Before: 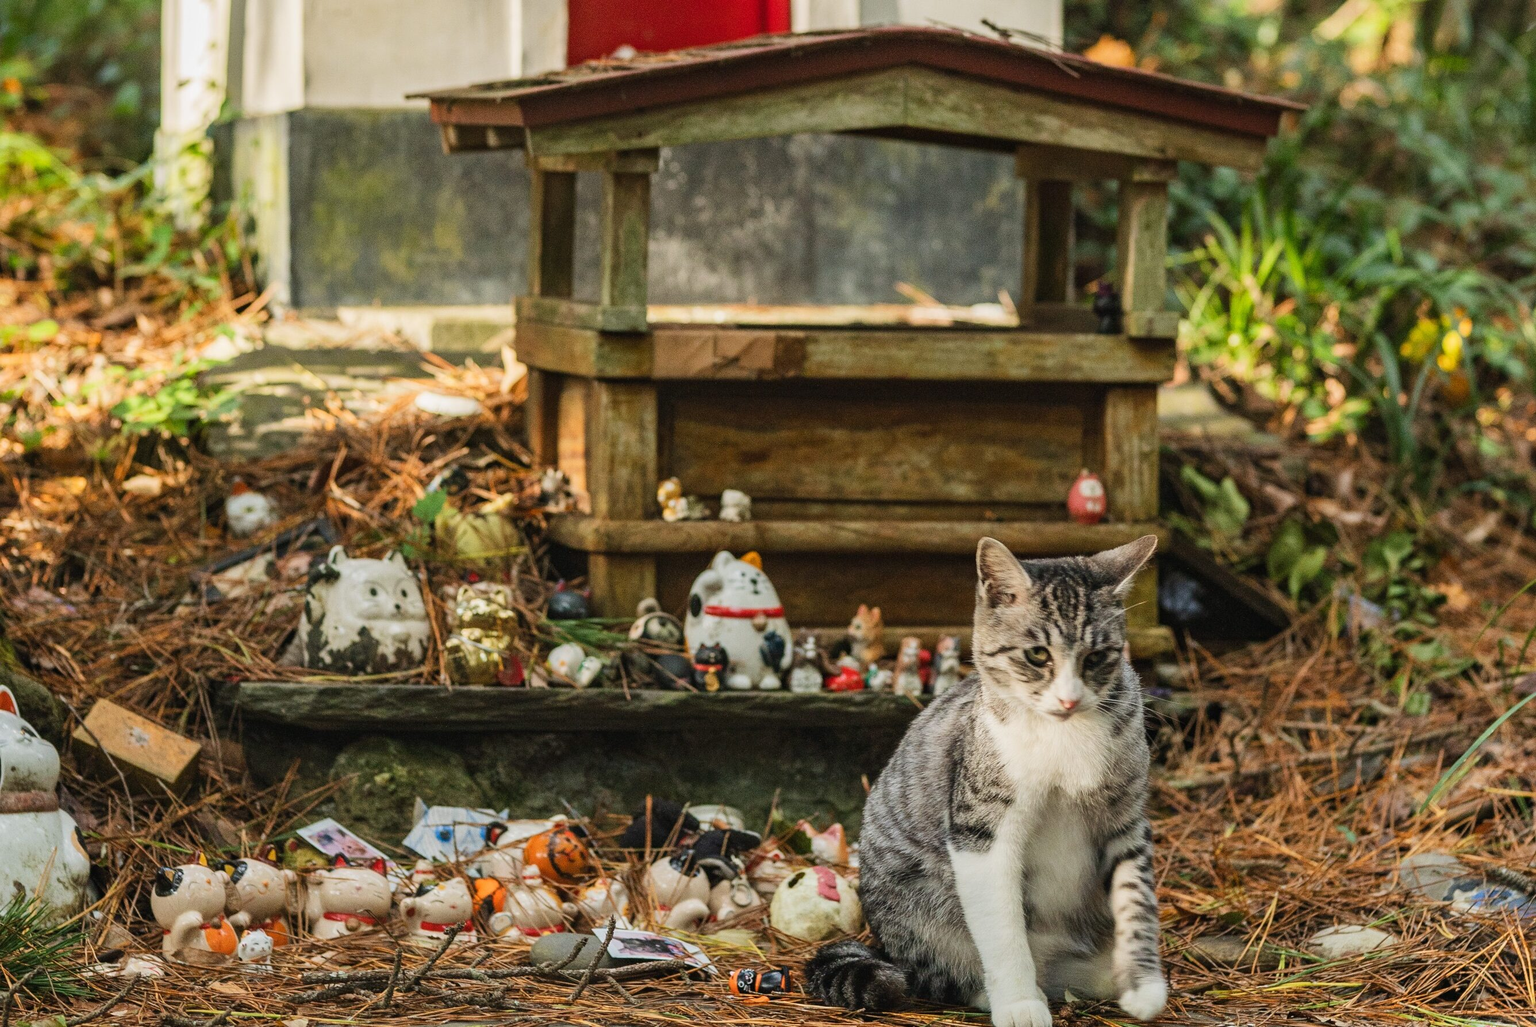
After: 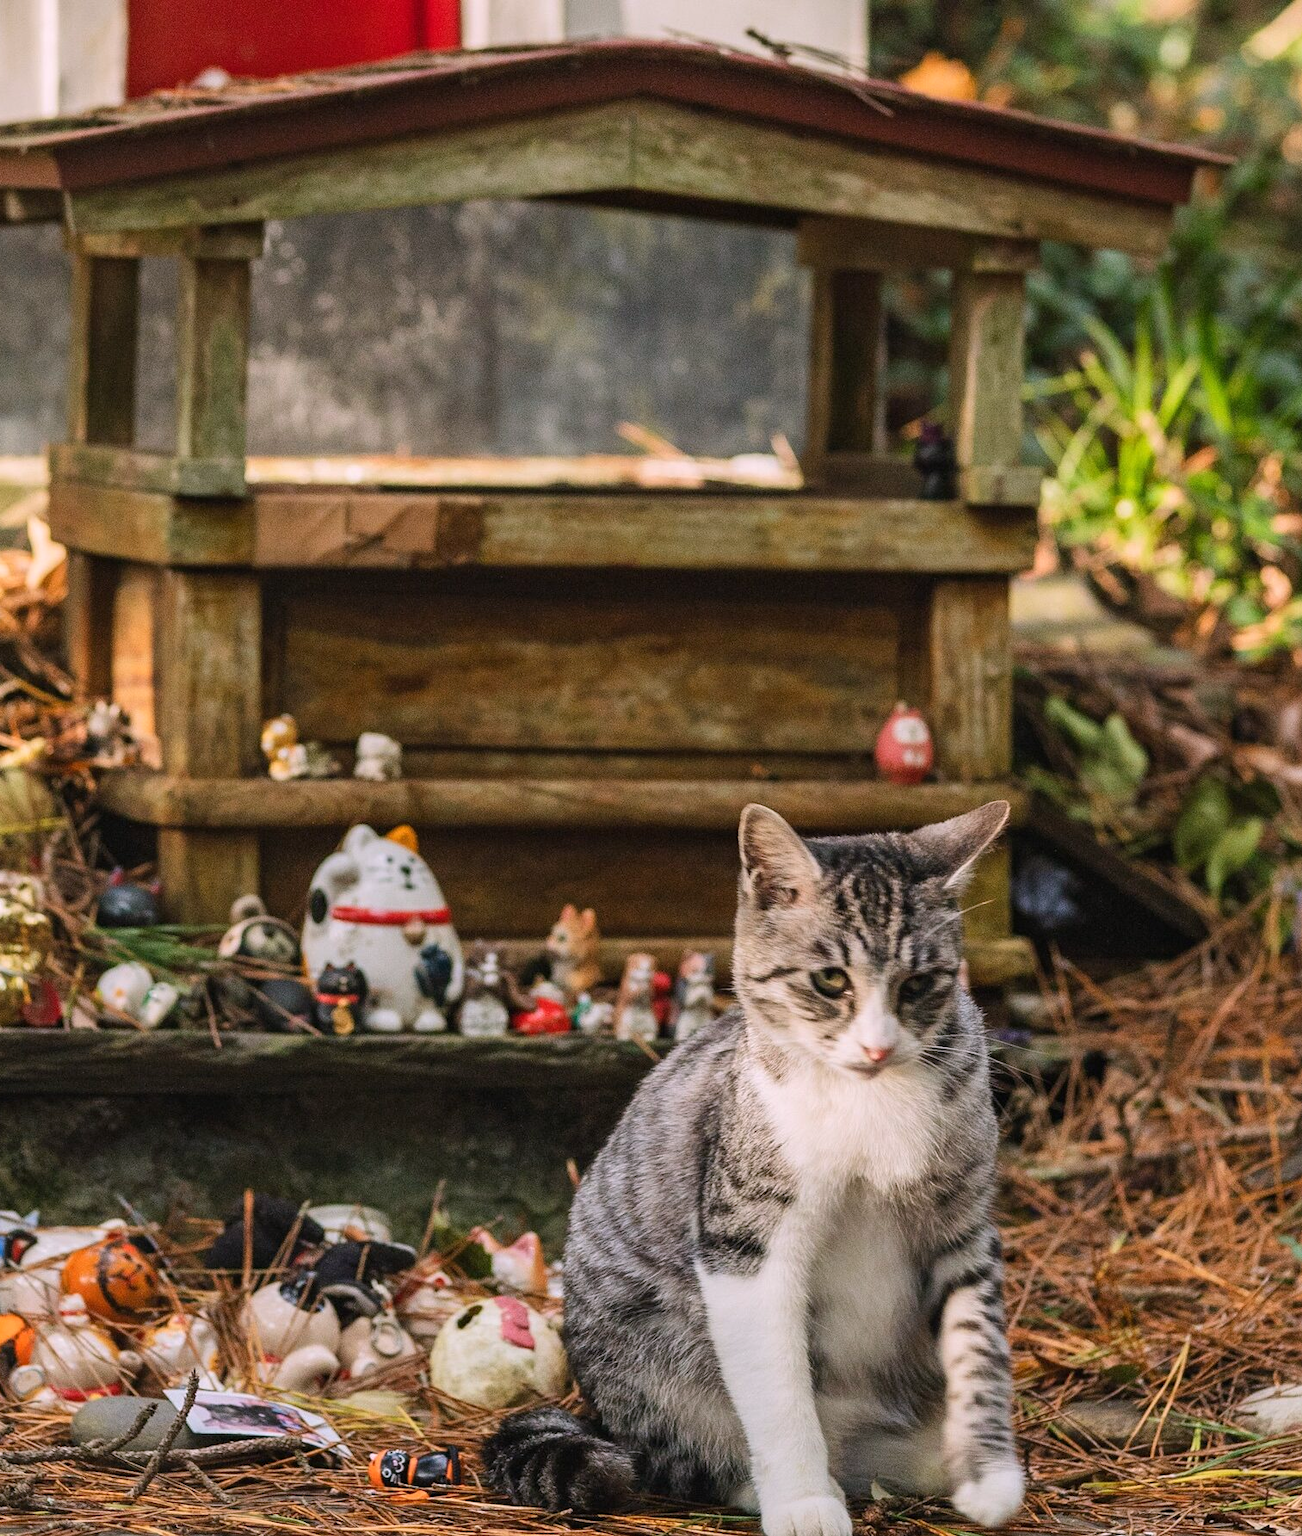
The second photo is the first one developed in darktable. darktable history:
crop: left 31.458%, top 0%, right 11.876%
white balance: red 1.05, blue 1.072
